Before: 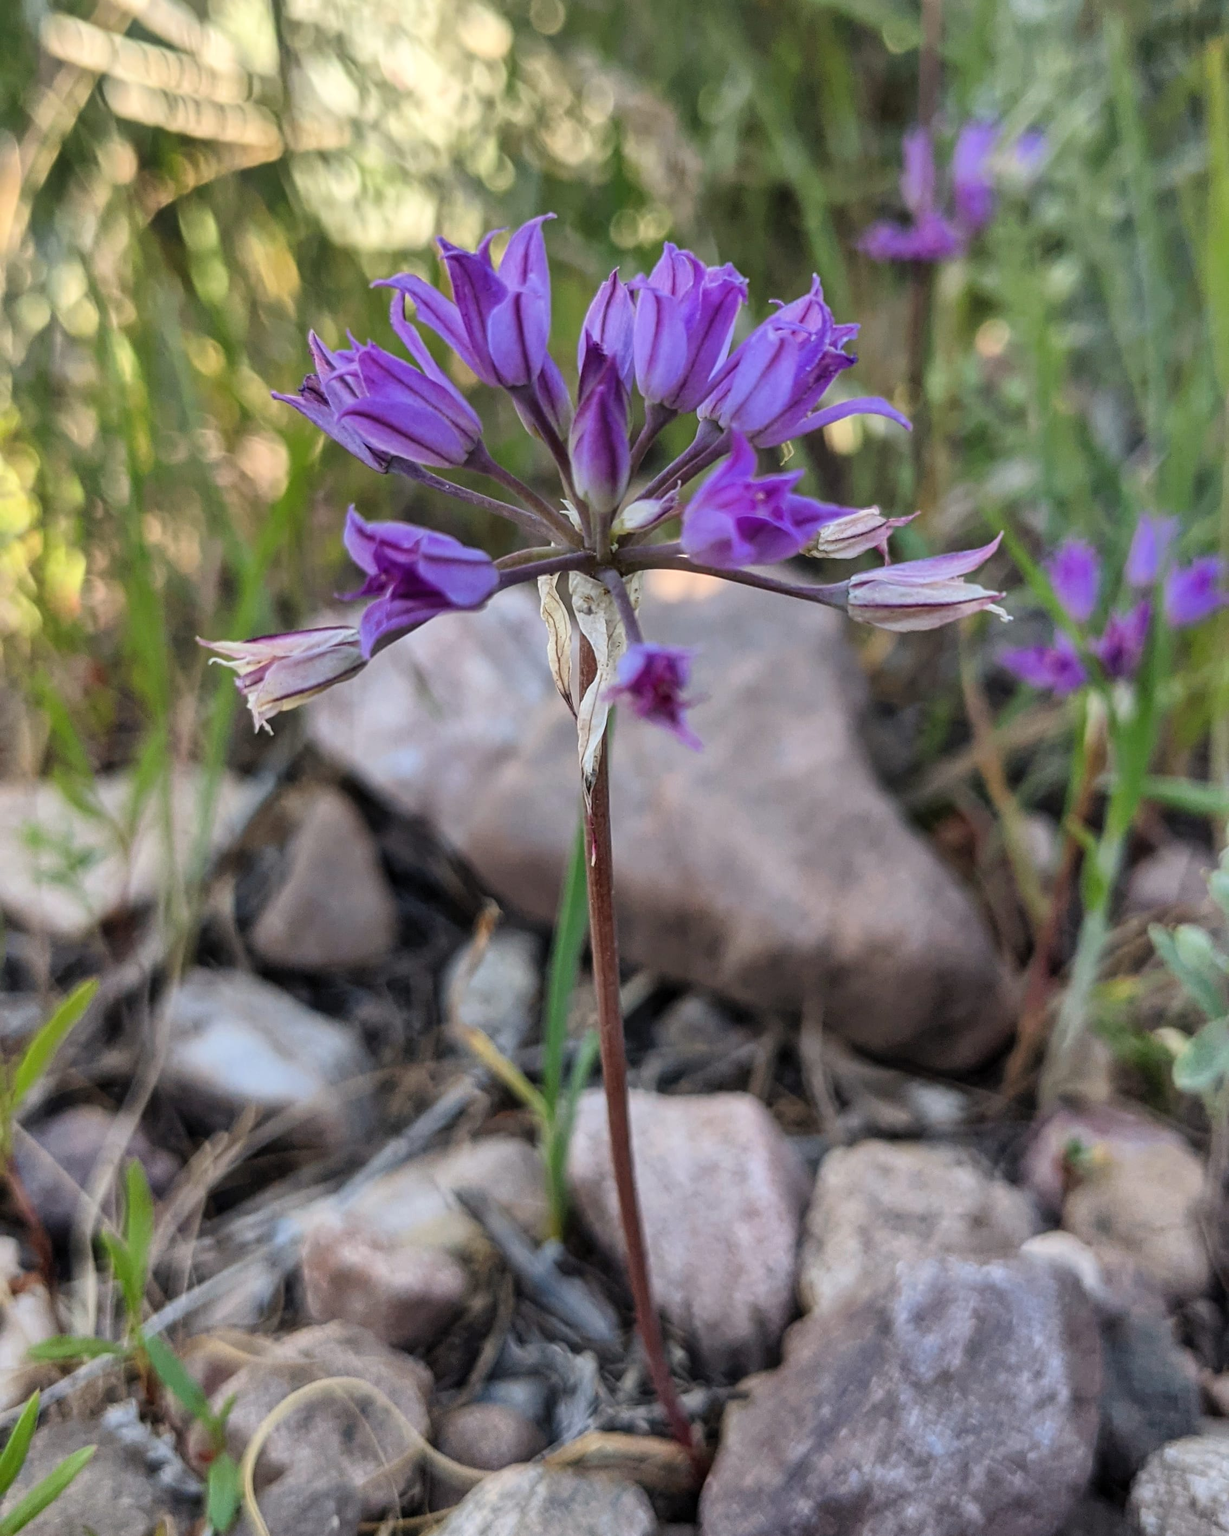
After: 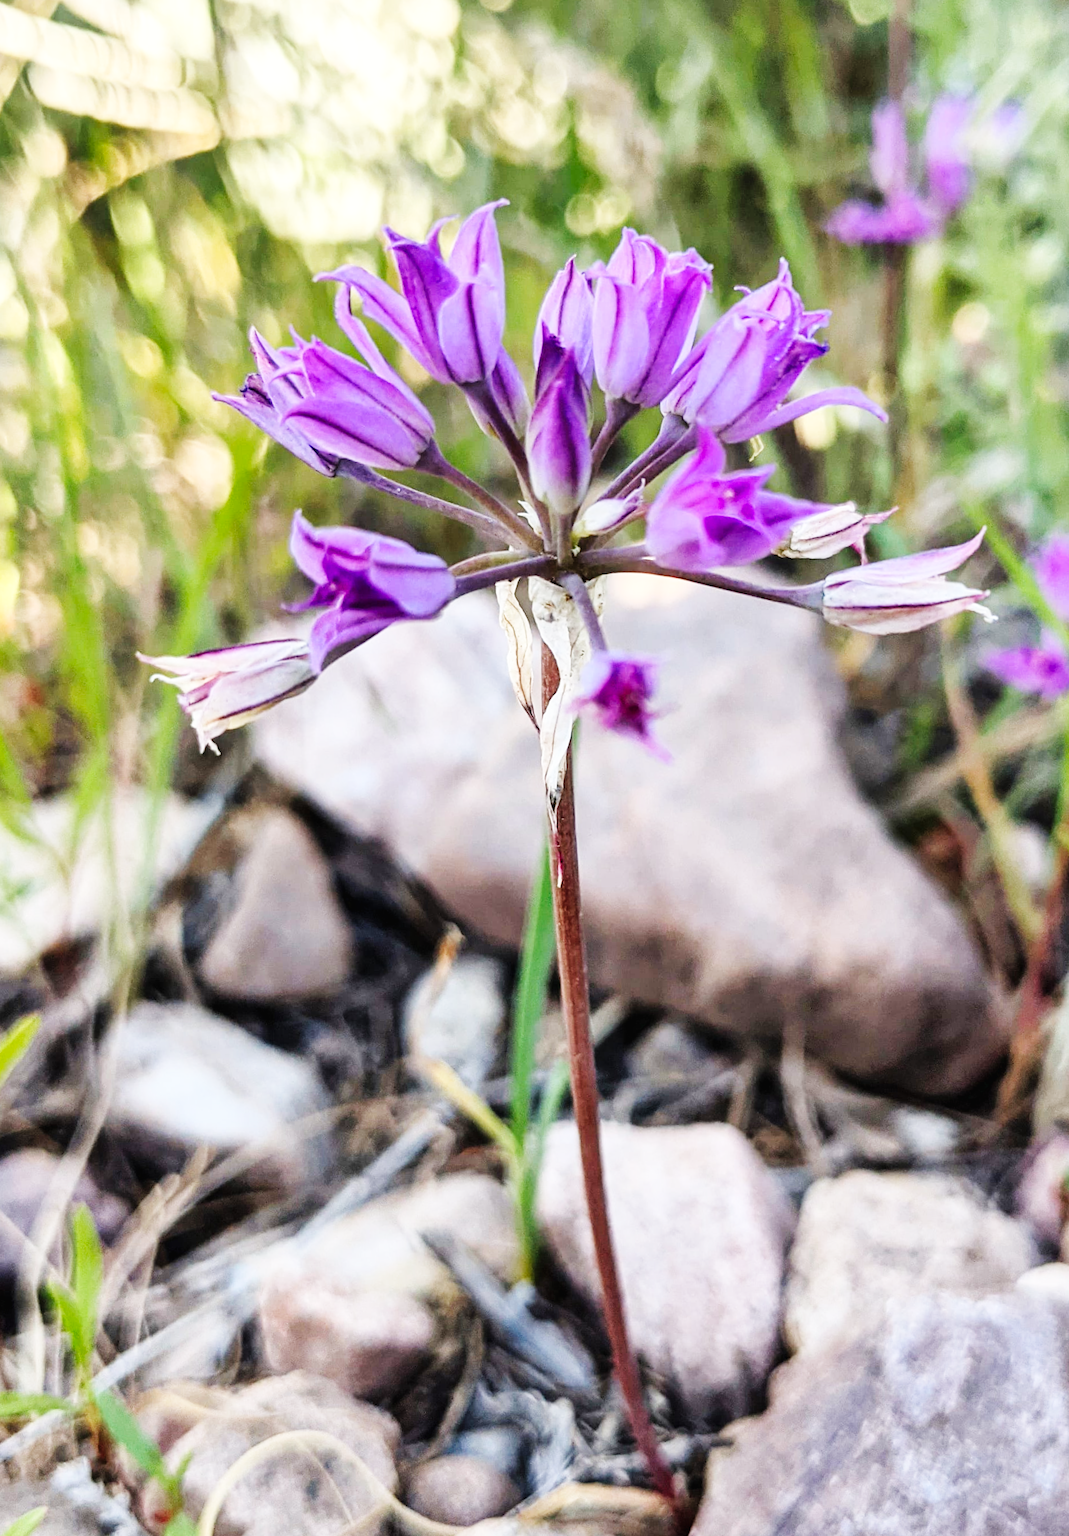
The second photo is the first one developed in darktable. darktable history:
base curve: curves: ch0 [(0, 0.003) (0.001, 0.002) (0.006, 0.004) (0.02, 0.022) (0.048, 0.086) (0.094, 0.234) (0.162, 0.431) (0.258, 0.629) (0.385, 0.8) (0.548, 0.918) (0.751, 0.988) (1, 1)], preserve colors none
crop and rotate: angle 1°, left 4.281%, top 0.642%, right 11.383%, bottom 2.486%
